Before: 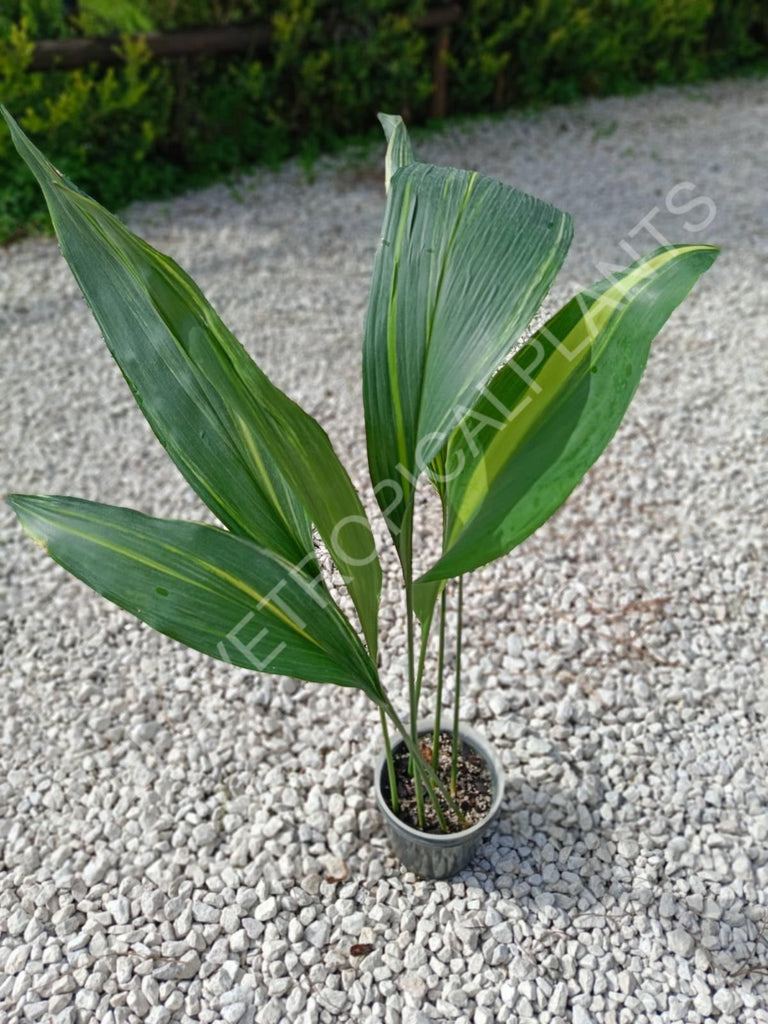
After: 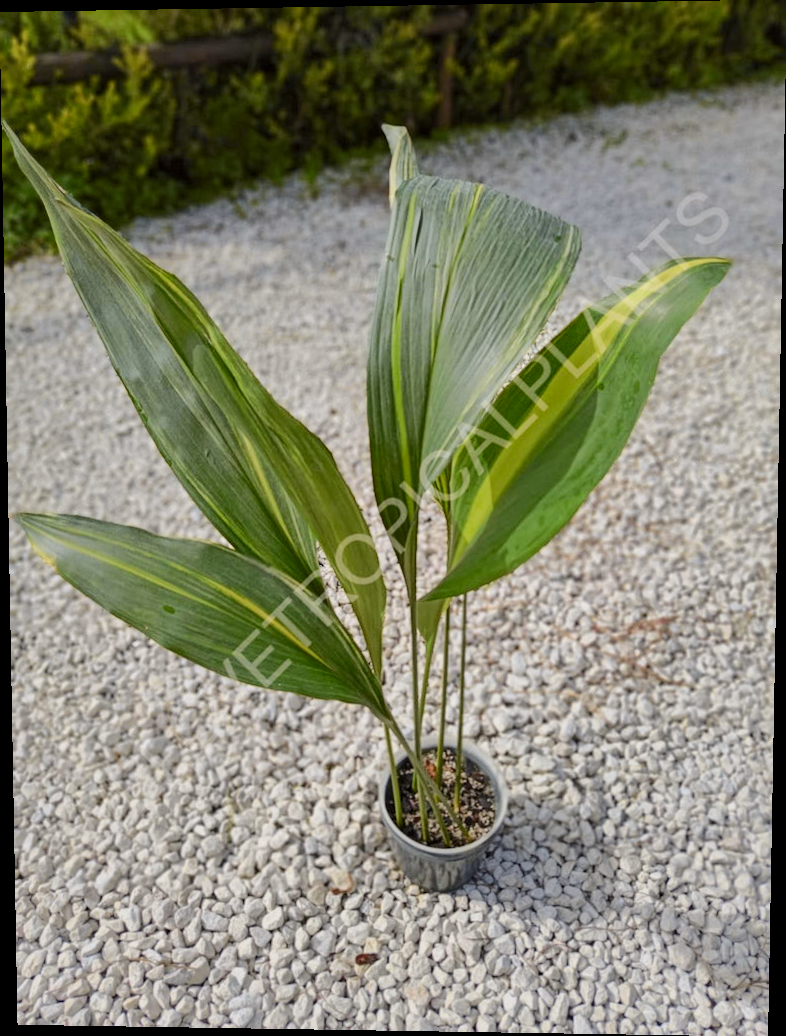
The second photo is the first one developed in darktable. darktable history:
local contrast: highlights 100%, shadows 100%, detail 120%, midtone range 0.2
rotate and perspective: lens shift (vertical) 0.048, lens shift (horizontal) -0.024, automatic cropping off
tone curve: curves: ch0 [(0, 0) (0.239, 0.248) (0.508, 0.606) (0.826, 0.855) (1, 0.945)]; ch1 [(0, 0) (0.401, 0.42) (0.442, 0.47) (0.492, 0.498) (0.511, 0.516) (0.555, 0.586) (0.681, 0.739) (1, 1)]; ch2 [(0, 0) (0.411, 0.433) (0.5, 0.504) (0.545, 0.574) (1, 1)], color space Lab, independent channels, preserve colors none
contrast brightness saturation: saturation -0.05
shadows and highlights: shadows 40, highlights -60
color zones: curves: ch1 [(0.077, 0.436) (0.25, 0.5) (0.75, 0.5)]
